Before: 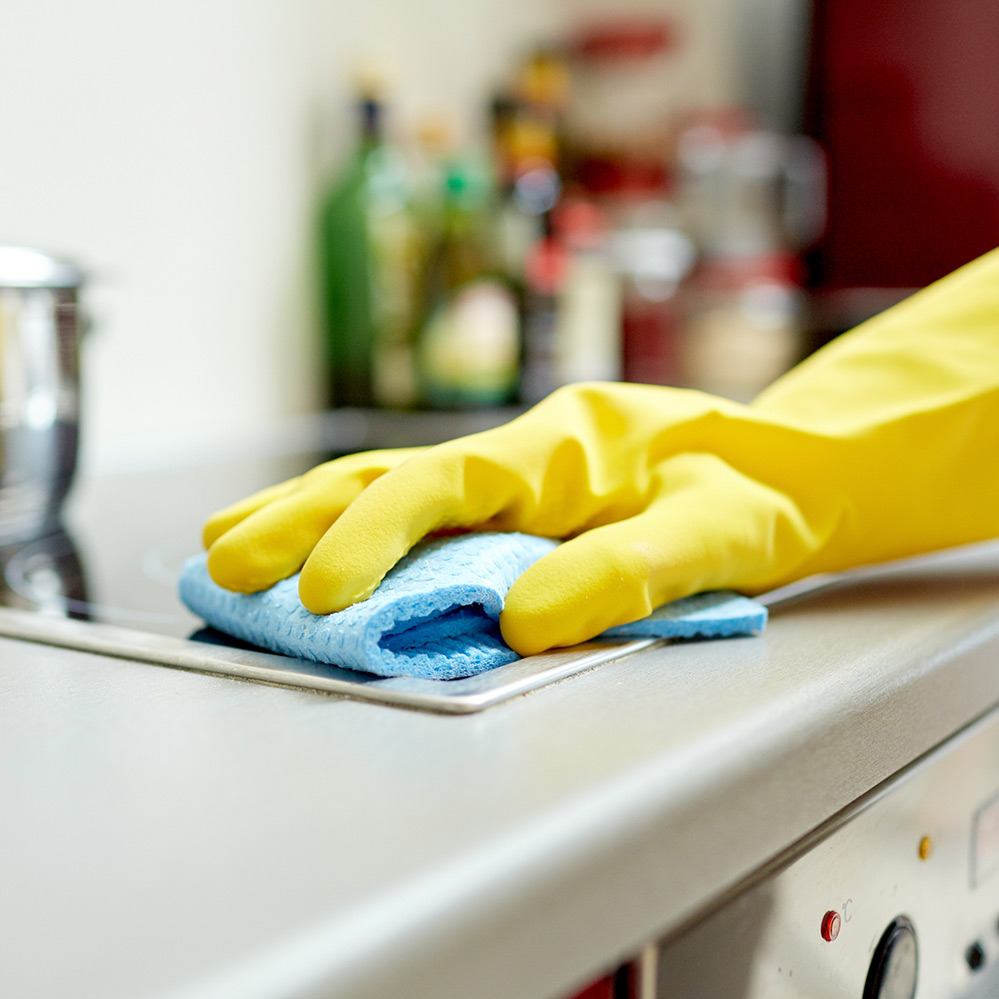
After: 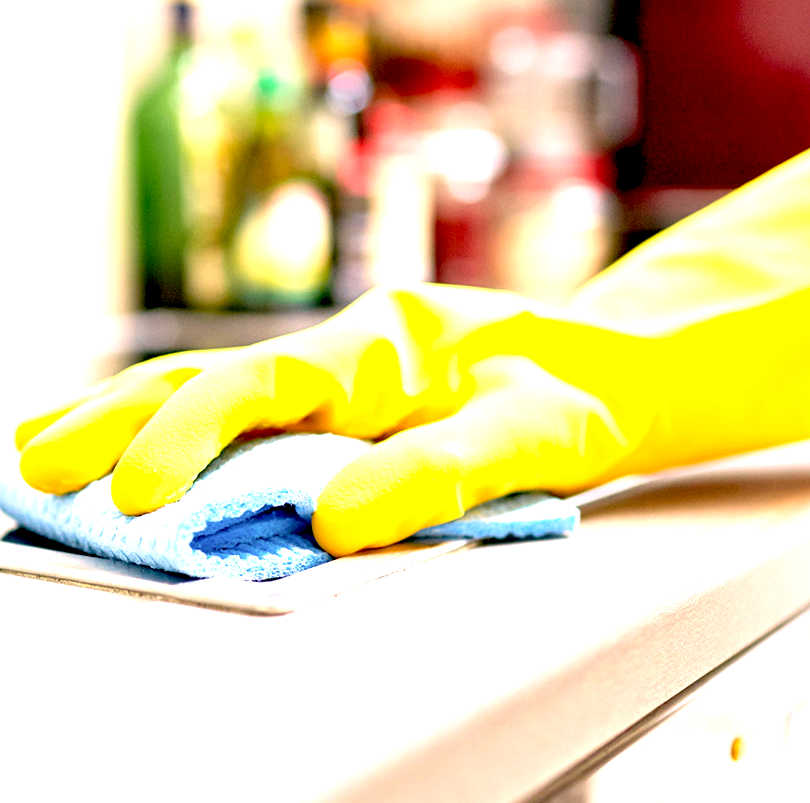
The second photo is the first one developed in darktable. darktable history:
color correction: highlights a* 14.73, highlights b* 4.75
base curve: curves: ch0 [(0, 0) (0.303, 0.277) (1, 1)], preserve colors none
crop: left 18.905%, top 9.934%, right 0.001%, bottom 9.607%
exposure: black level correction 0.009, exposure 1.418 EV, compensate exposure bias true, compensate highlight preservation false
